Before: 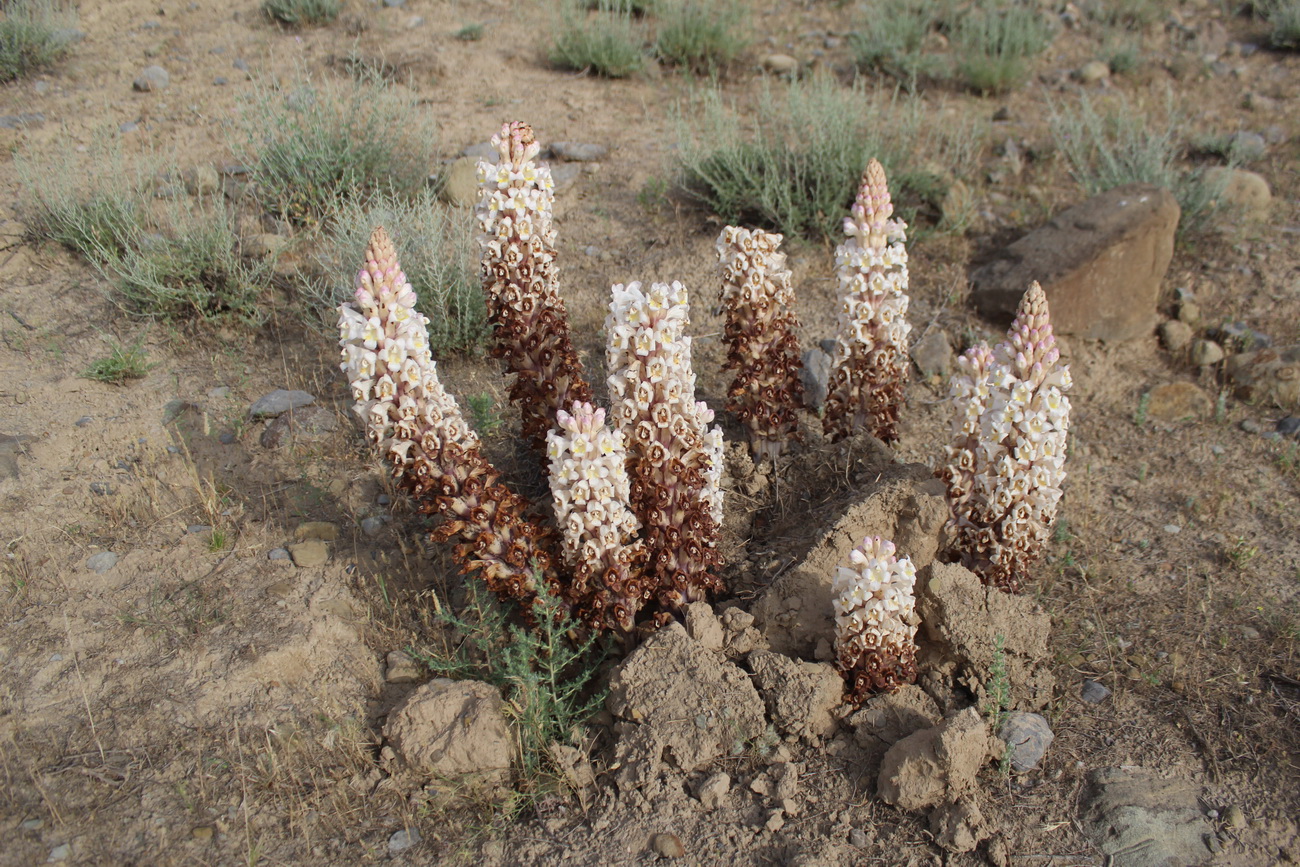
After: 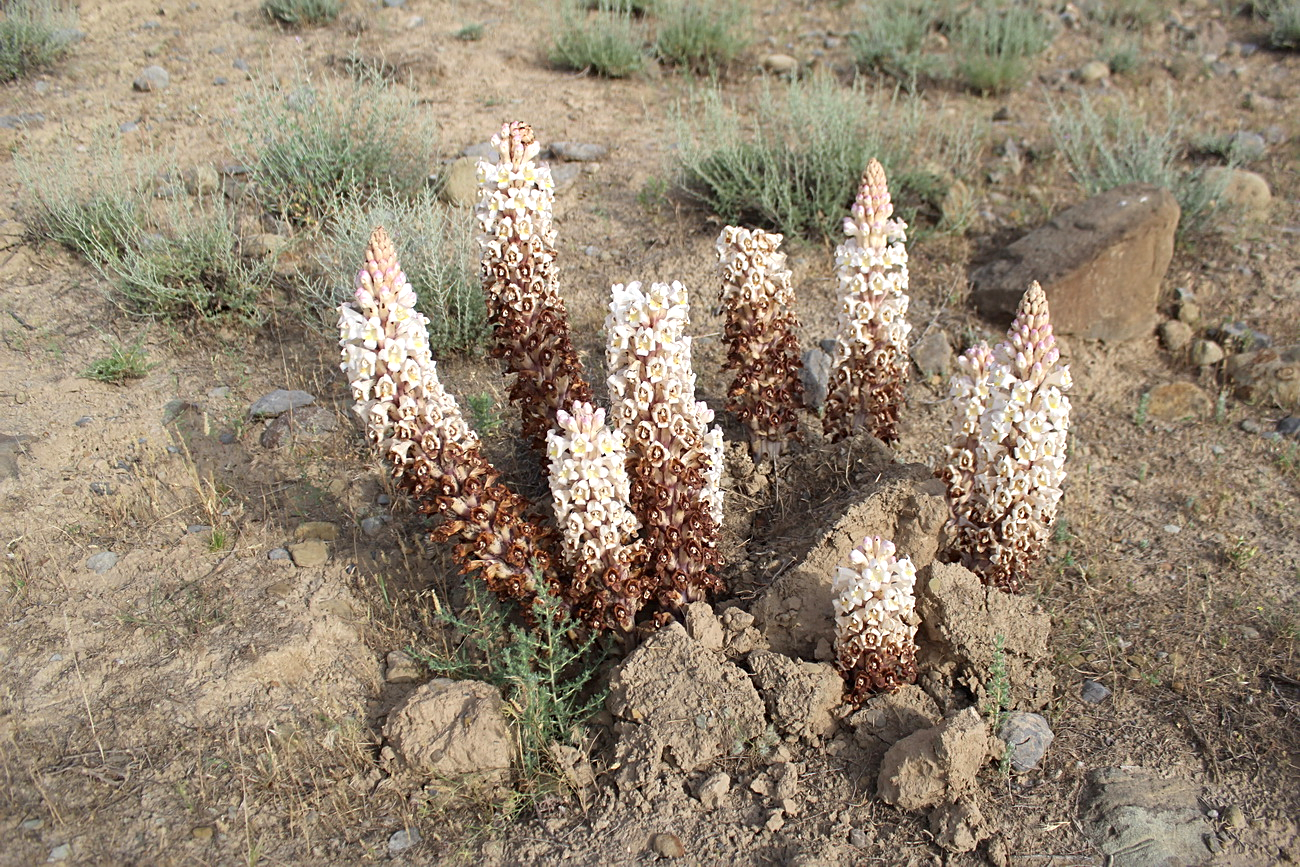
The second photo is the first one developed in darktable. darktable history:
exposure: black level correction 0.001, exposure 0.5 EV, compensate highlight preservation false
sharpen: radius 2.176, amount 0.384, threshold 0.125
